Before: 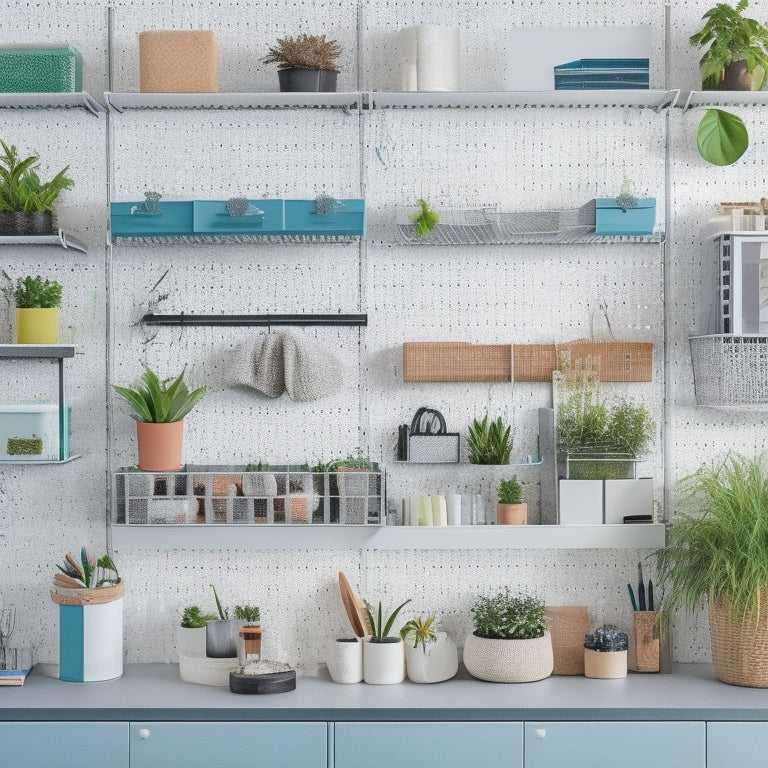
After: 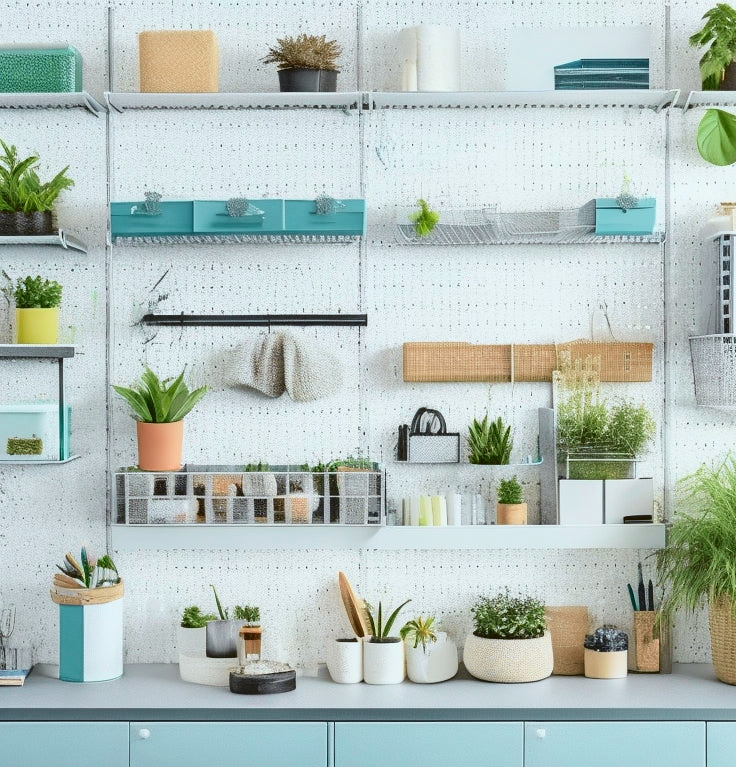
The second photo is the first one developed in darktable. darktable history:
crop: right 4.126%, bottom 0.031%
tone curve: curves: ch0 [(0, 0.023) (0.132, 0.075) (0.251, 0.186) (0.441, 0.476) (0.662, 0.757) (0.849, 0.927) (1, 0.99)]; ch1 [(0, 0) (0.447, 0.411) (0.483, 0.469) (0.498, 0.496) (0.518, 0.514) (0.561, 0.59) (0.606, 0.659) (0.657, 0.725) (0.869, 0.916) (1, 1)]; ch2 [(0, 0) (0.307, 0.315) (0.425, 0.438) (0.483, 0.477) (0.503, 0.503) (0.526, 0.553) (0.552, 0.601) (0.615, 0.669) (0.703, 0.797) (0.985, 0.966)], color space Lab, independent channels
color balance: lift [1.004, 1.002, 1.002, 0.998], gamma [1, 1.007, 1.002, 0.993], gain [1, 0.977, 1.013, 1.023], contrast -3.64%
color correction: saturation 0.85
